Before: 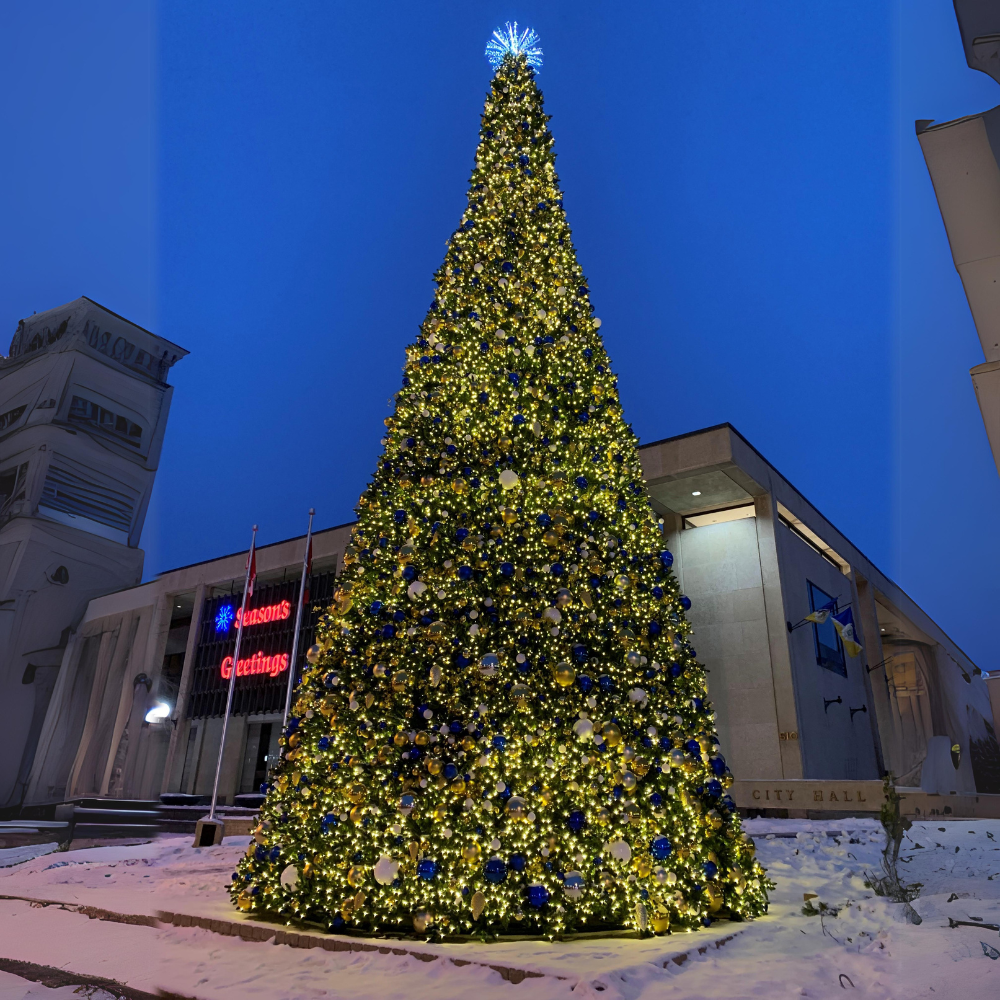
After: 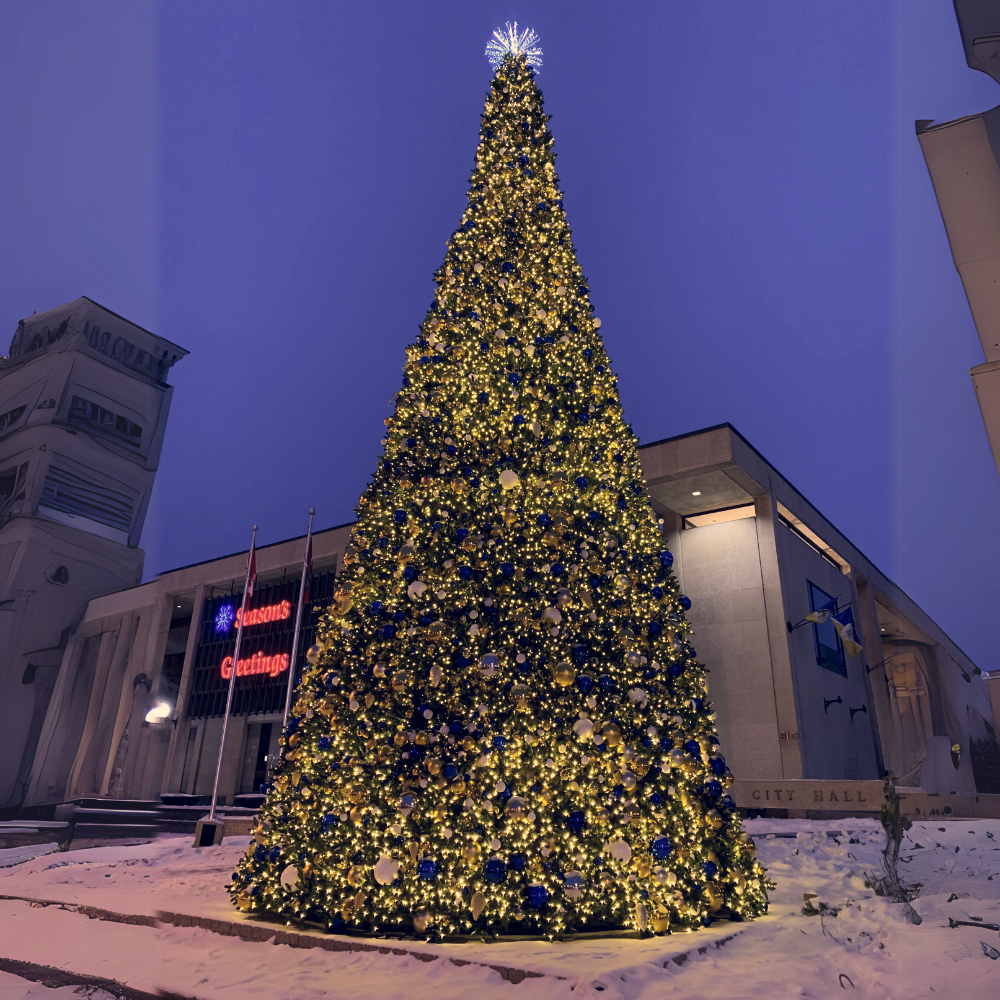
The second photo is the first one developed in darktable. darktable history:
color correction: highlights a* 19.91, highlights b* 27.99, shadows a* 3.31, shadows b* -17.07, saturation 0.727
